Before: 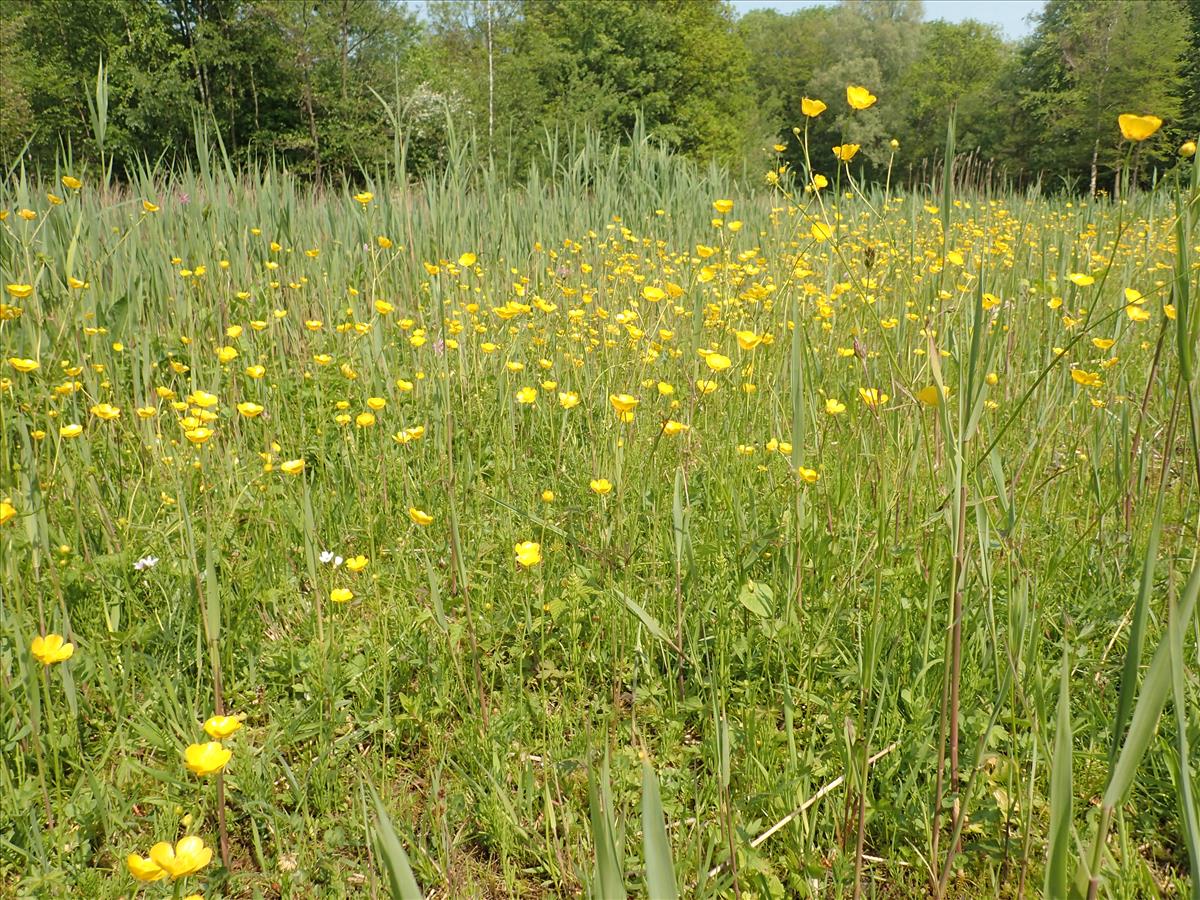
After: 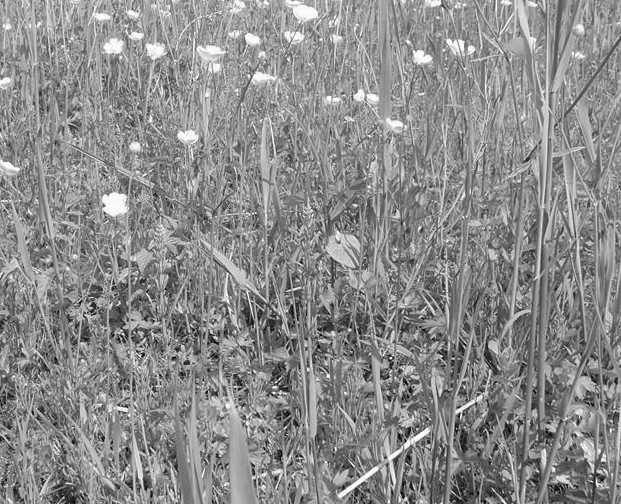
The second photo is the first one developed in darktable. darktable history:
color calibration: output gray [0.714, 0.278, 0, 0], illuminant same as pipeline (D50), adaptation none (bypass)
crop: left 34.479%, top 38.822%, right 13.718%, bottom 5.172%
